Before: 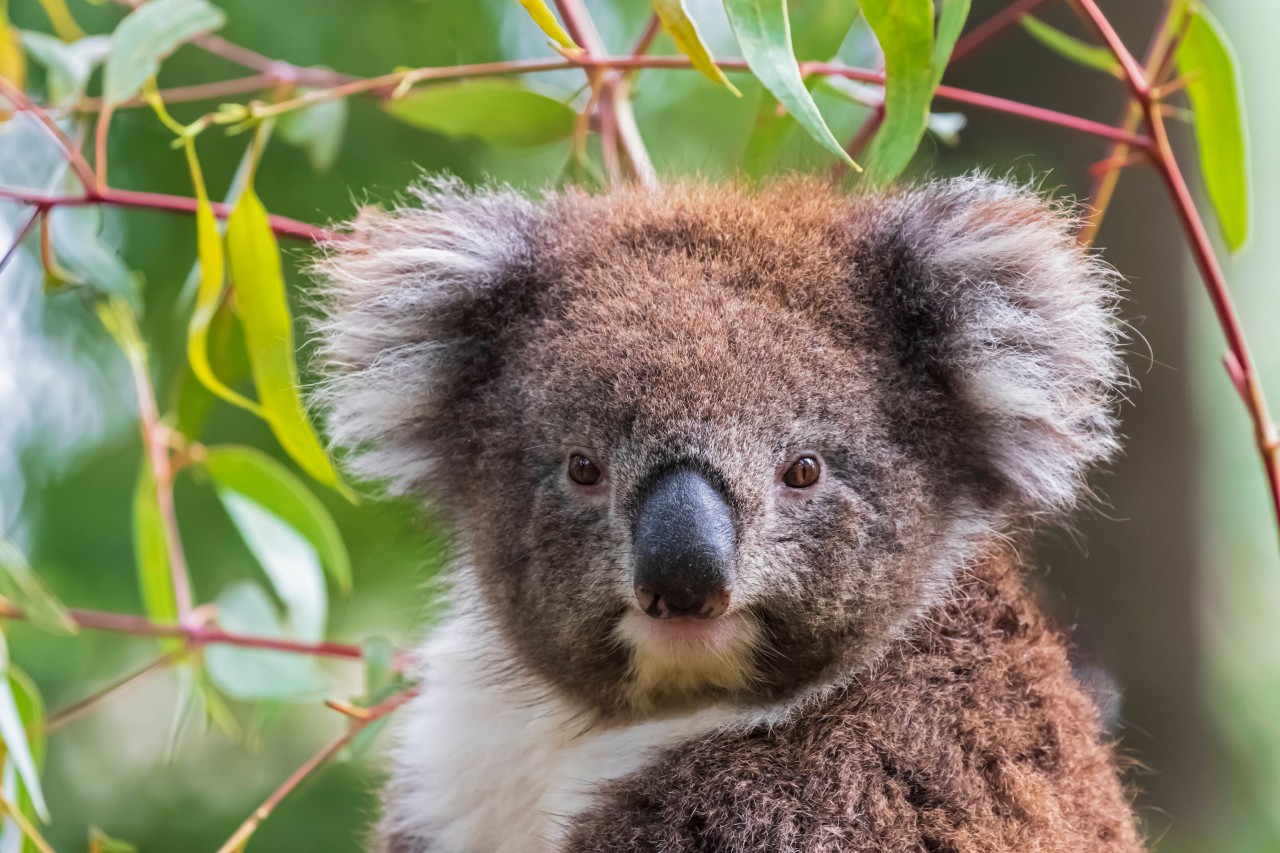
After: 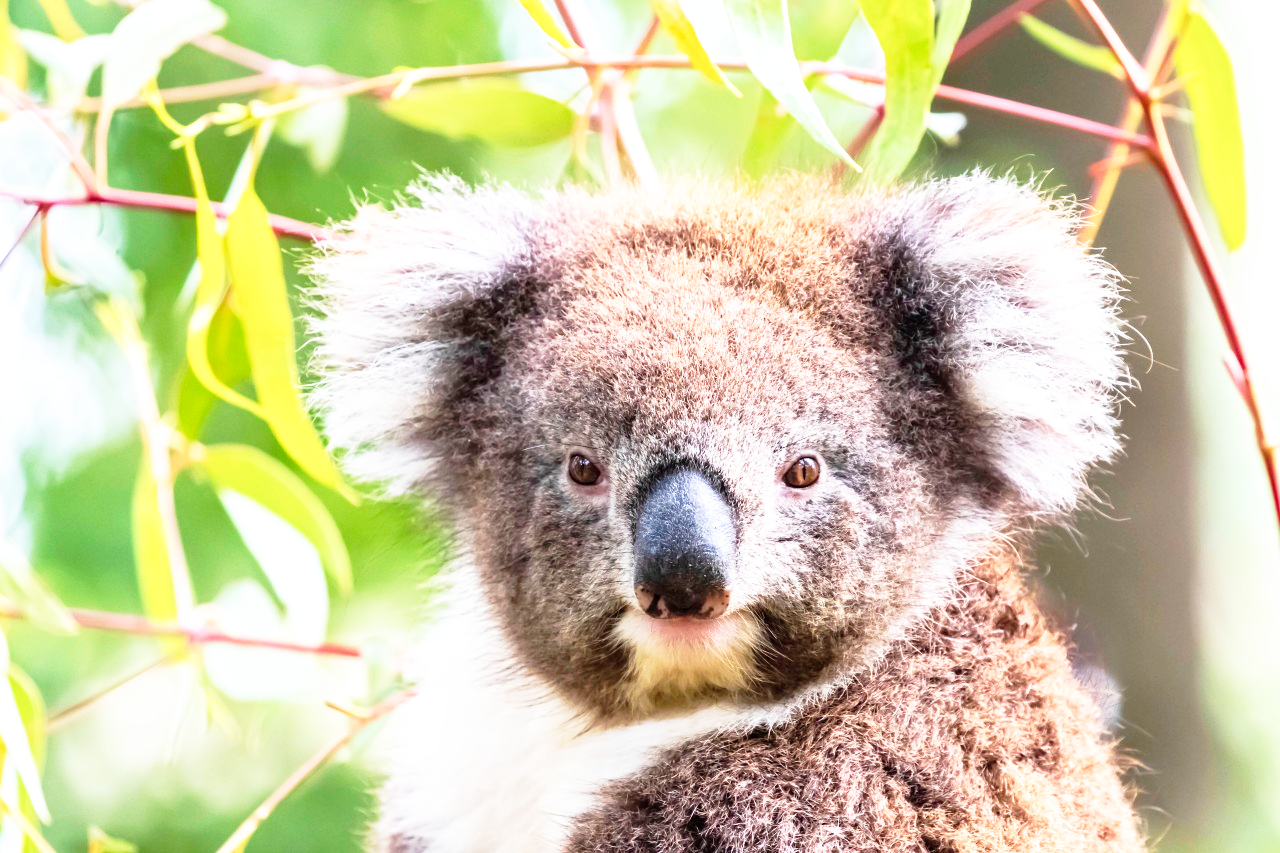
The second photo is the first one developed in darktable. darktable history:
base curve: curves: ch0 [(0, 0) (0.012, 0.01) (0.073, 0.168) (0.31, 0.711) (0.645, 0.957) (1, 1)], preserve colors none
color zones: curves: ch0 [(0, 0.5) (0.143, 0.5) (0.286, 0.5) (0.429, 0.5) (0.571, 0.5) (0.714, 0.476) (0.857, 0.5) (1, 0.5)]; ch2 [(0, 0.5) (0.143, 0.5) (0.286, 0.5) (0.429, 0.5) (0.571, 0.5) (0.714, 0.487) (0.857, 0.5) (1, 0.5)]
tone equalizer: on, module defaults
exposure: exposure 0.6 EV, compensate highlight preservation false
